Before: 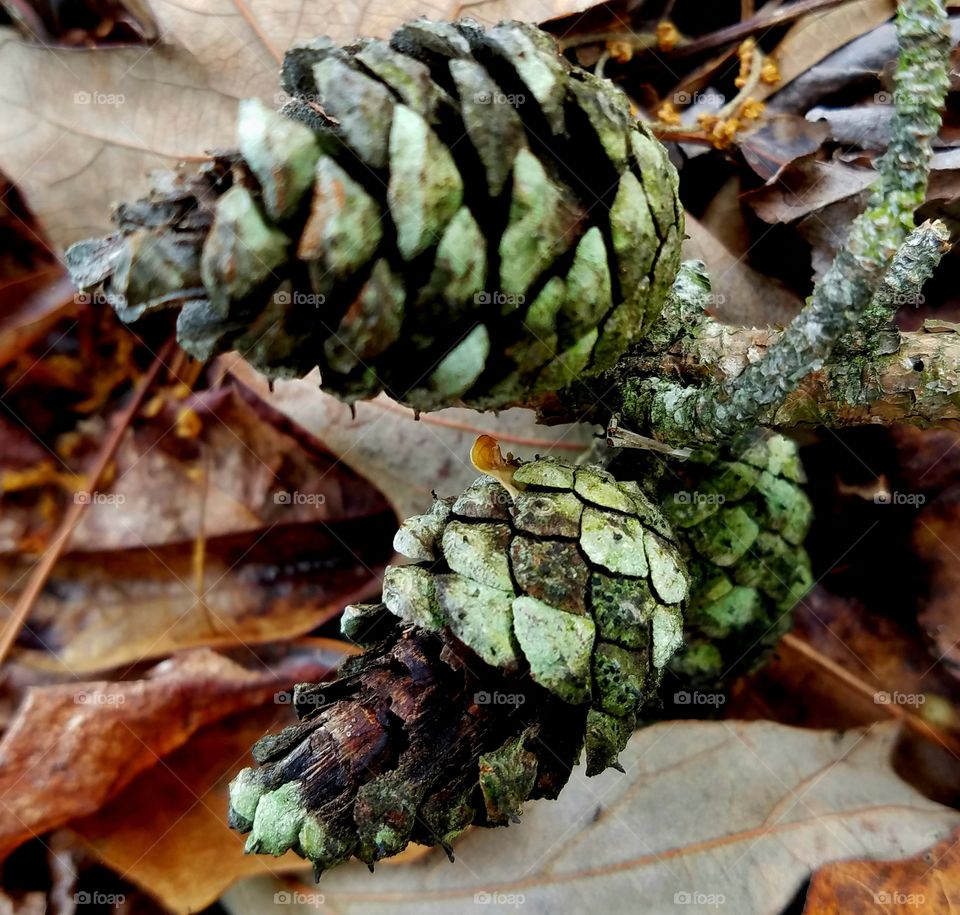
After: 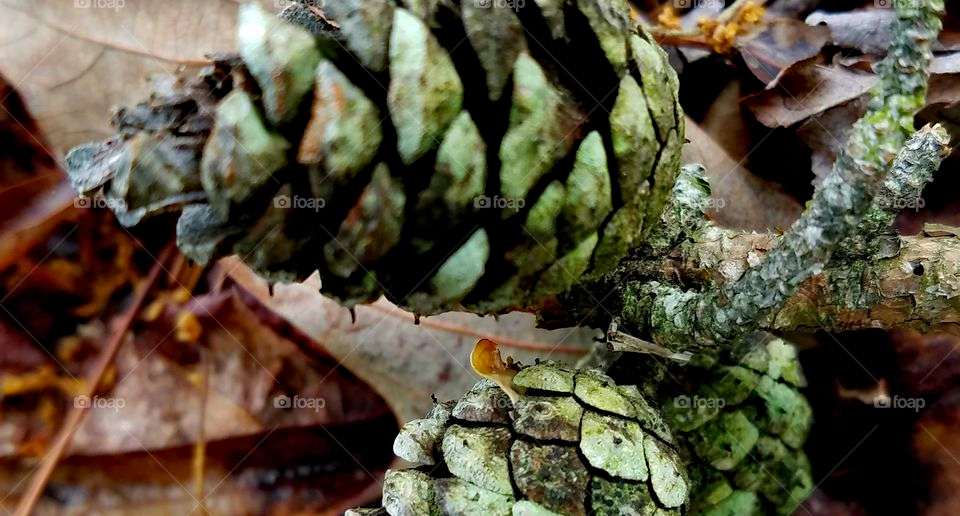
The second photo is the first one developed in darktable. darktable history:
crop and rotate: top 10.561%, bottom 32.989%
haze removal: compatibility mode true, adaptive false
